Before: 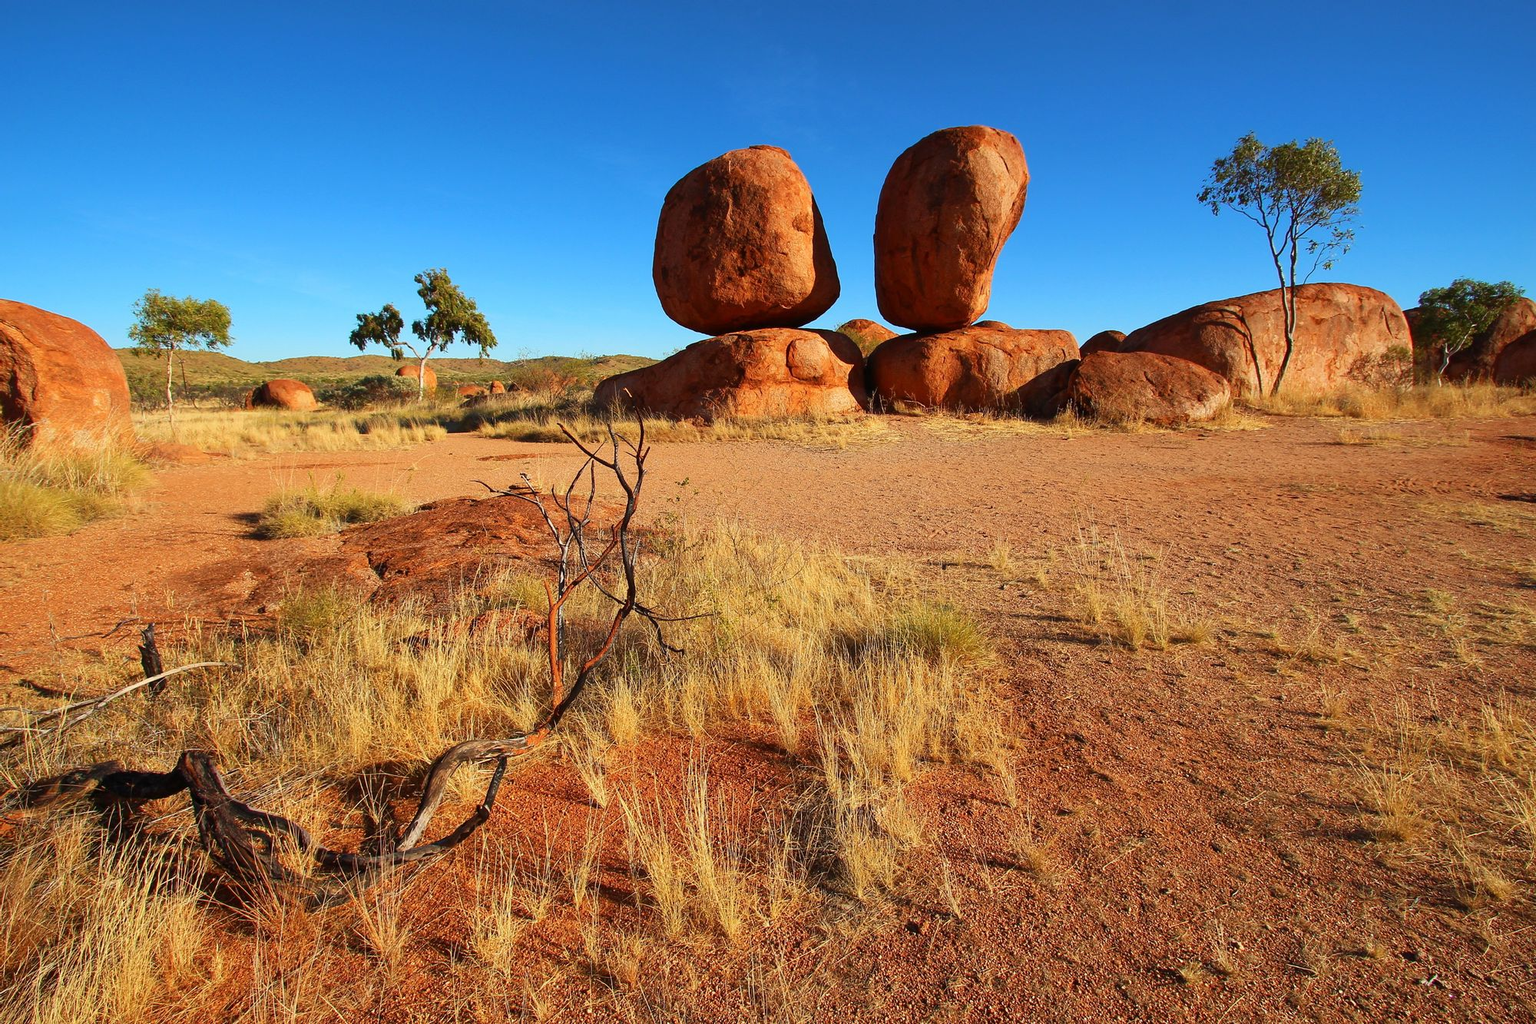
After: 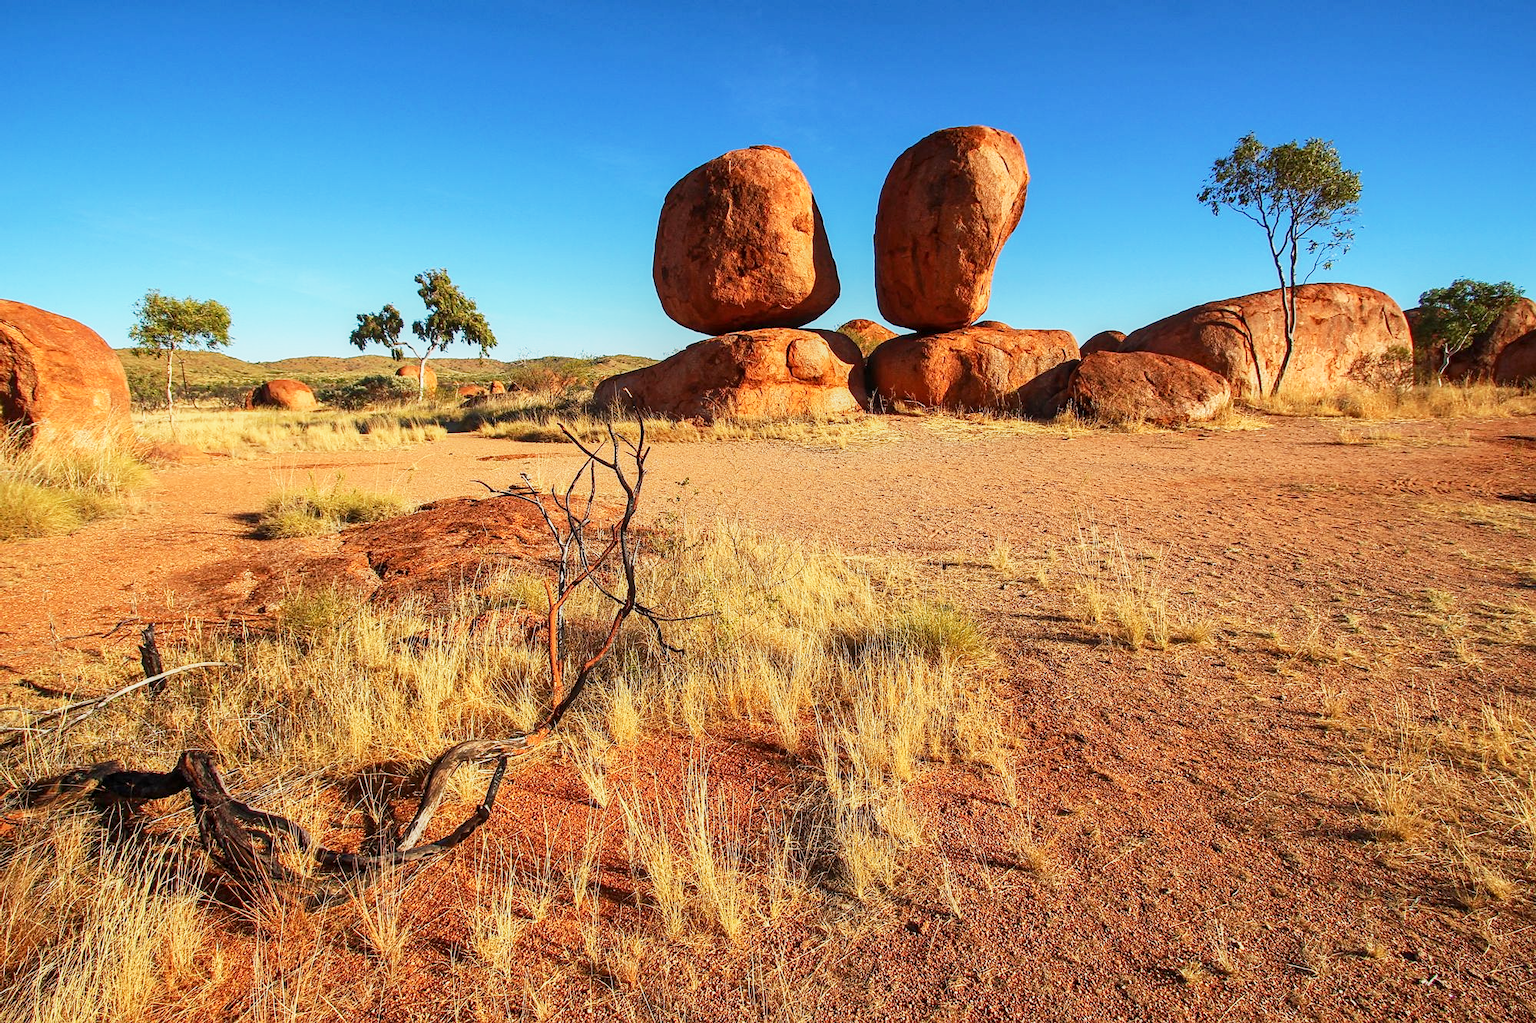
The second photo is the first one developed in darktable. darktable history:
tone curve: curves: ch0 [(0, 0) (0.003, 0.003) (0.011, 0.011) (0.025, 0.024) (0.044, 0.044) (0.069, 0.068) (0.1, 0.098) (0.136, 0.133) (0.177, 0.174) (0.224, 0.22) (0.277, 0.272) (0.335, 0.329) (0.399, 0.392) (0.468, 0.46) (0.543, 0.546) (0.623, 0.626) (0.709, 0.711) (0.801, 0.802) (0.898, 0.898) (1, 1)], color space Lab, independent channels, preserve colors none
sharpen: amount 0.215
local contrast: on, module defaults
base curve: curves: ch0 [(0, 0) (0.088, 0.125) (0.176, 0.251) (0.354, 0.501) (0.613, 0.749) (1, 0.877)], preserve colors none
